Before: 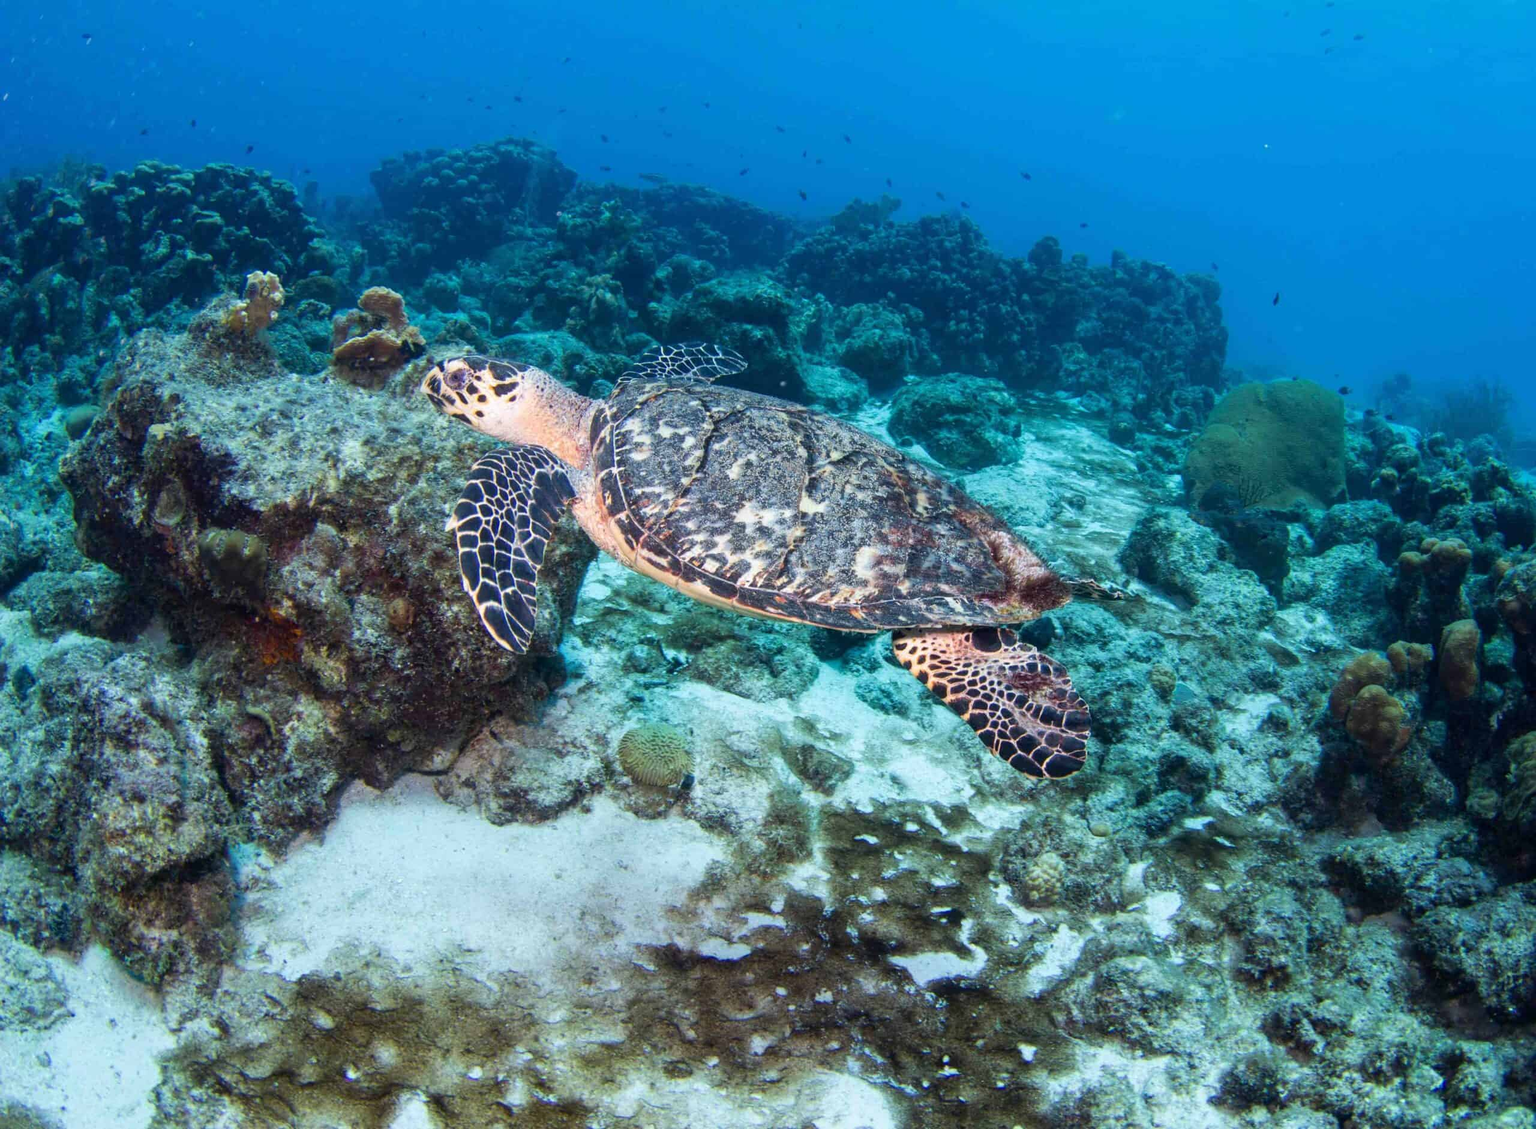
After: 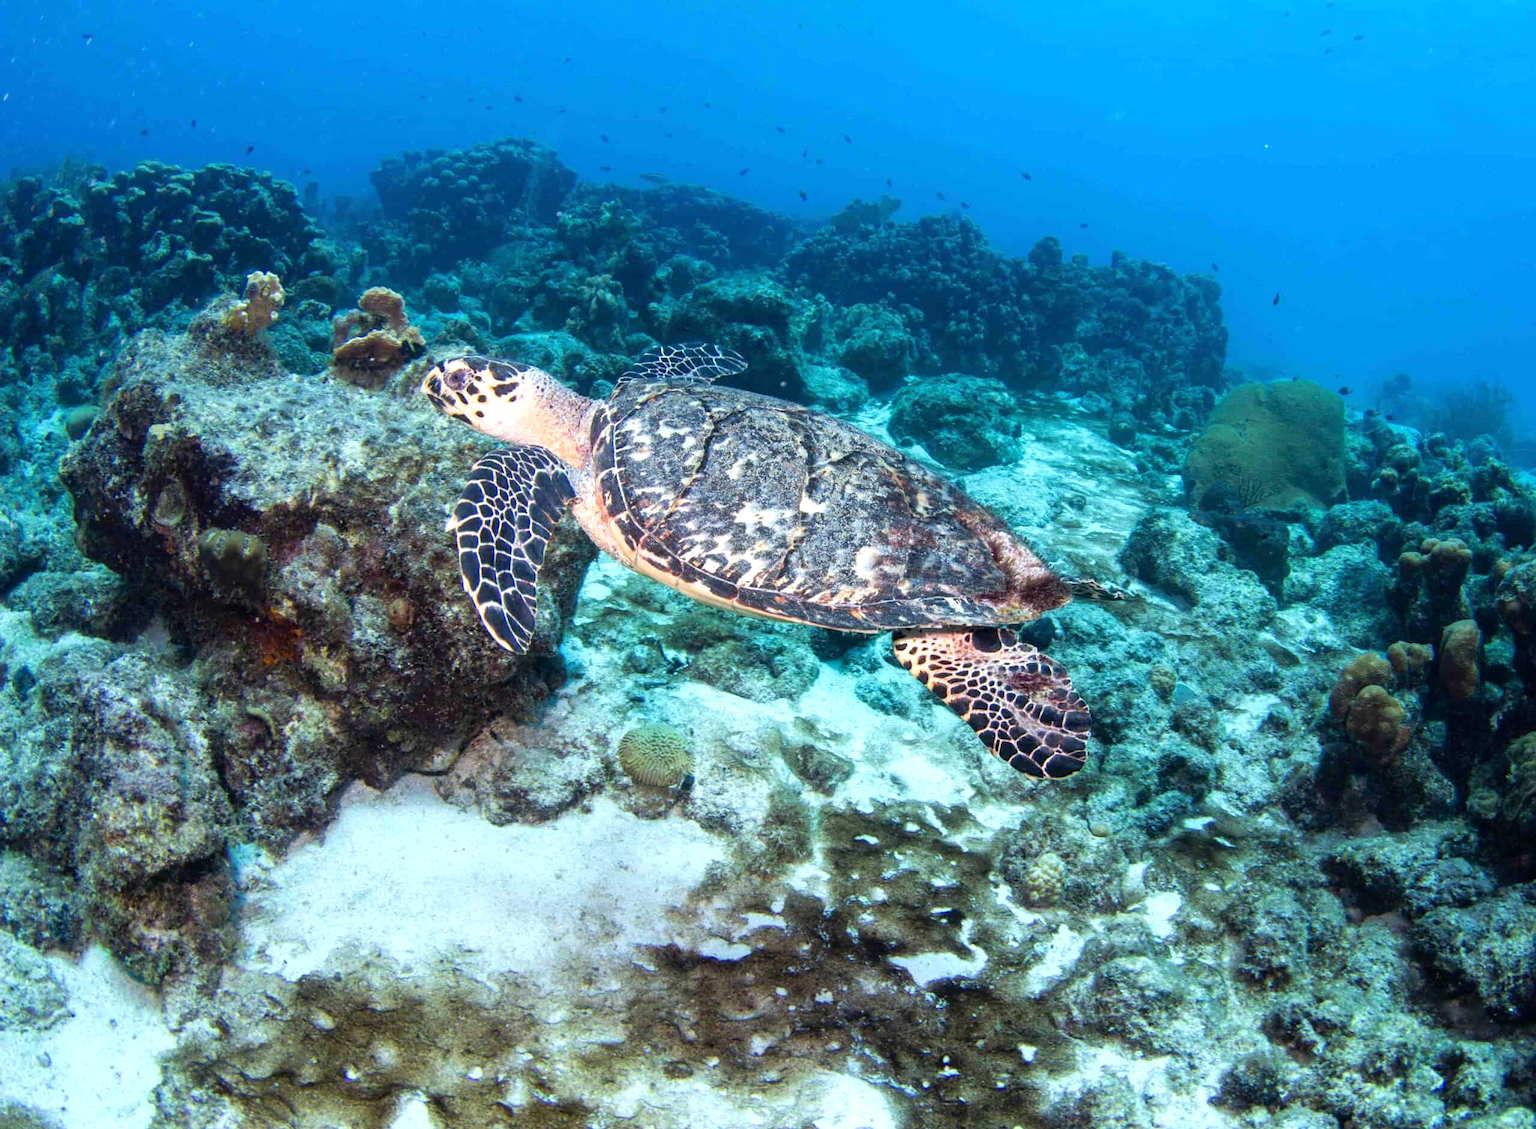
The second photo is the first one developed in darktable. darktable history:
tone equalizer: -8 EV -0.451 EV, -7 EV -0.372 EV, -6 EV -0.308 EV, -5 EV -0.211 EV, -3 EV 0.249 EV, -2 EV 0.317 EV, -1 EV 0.391 EV, +0 EV 0.39 EV
